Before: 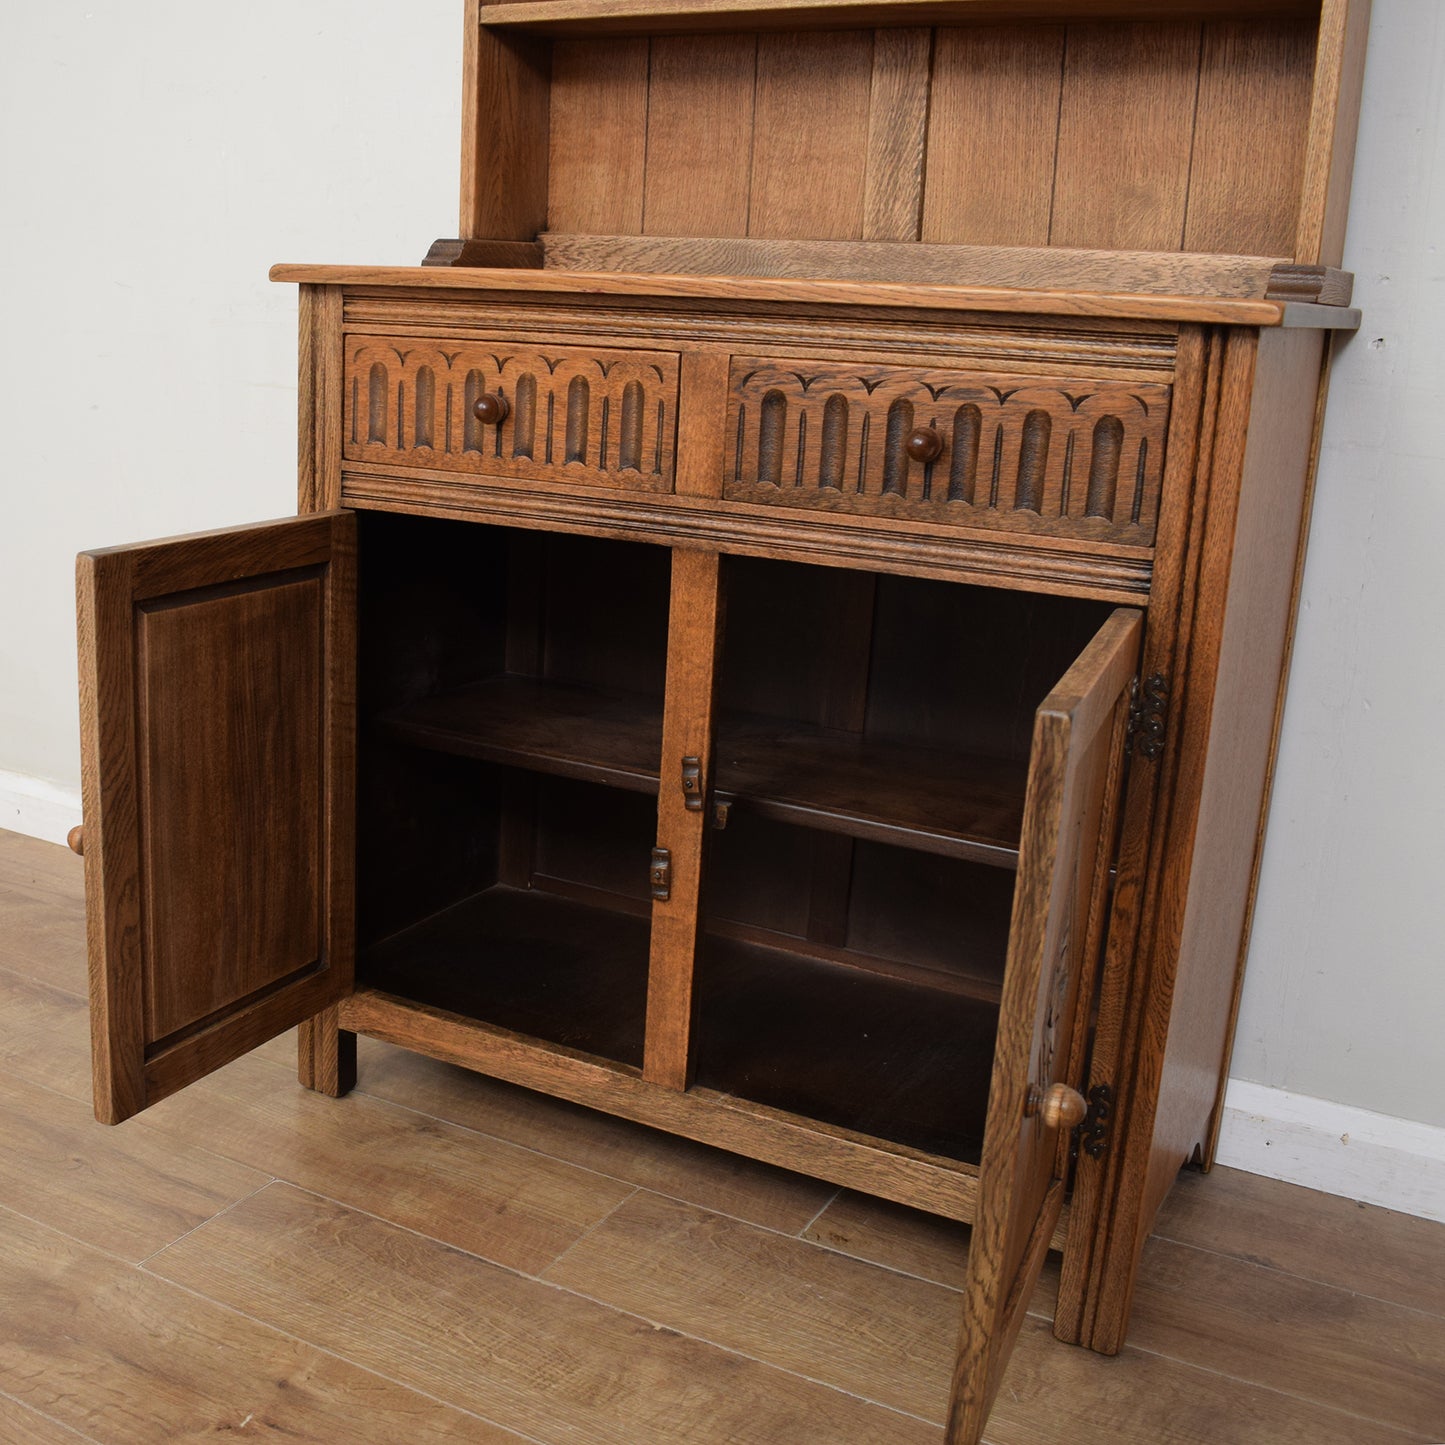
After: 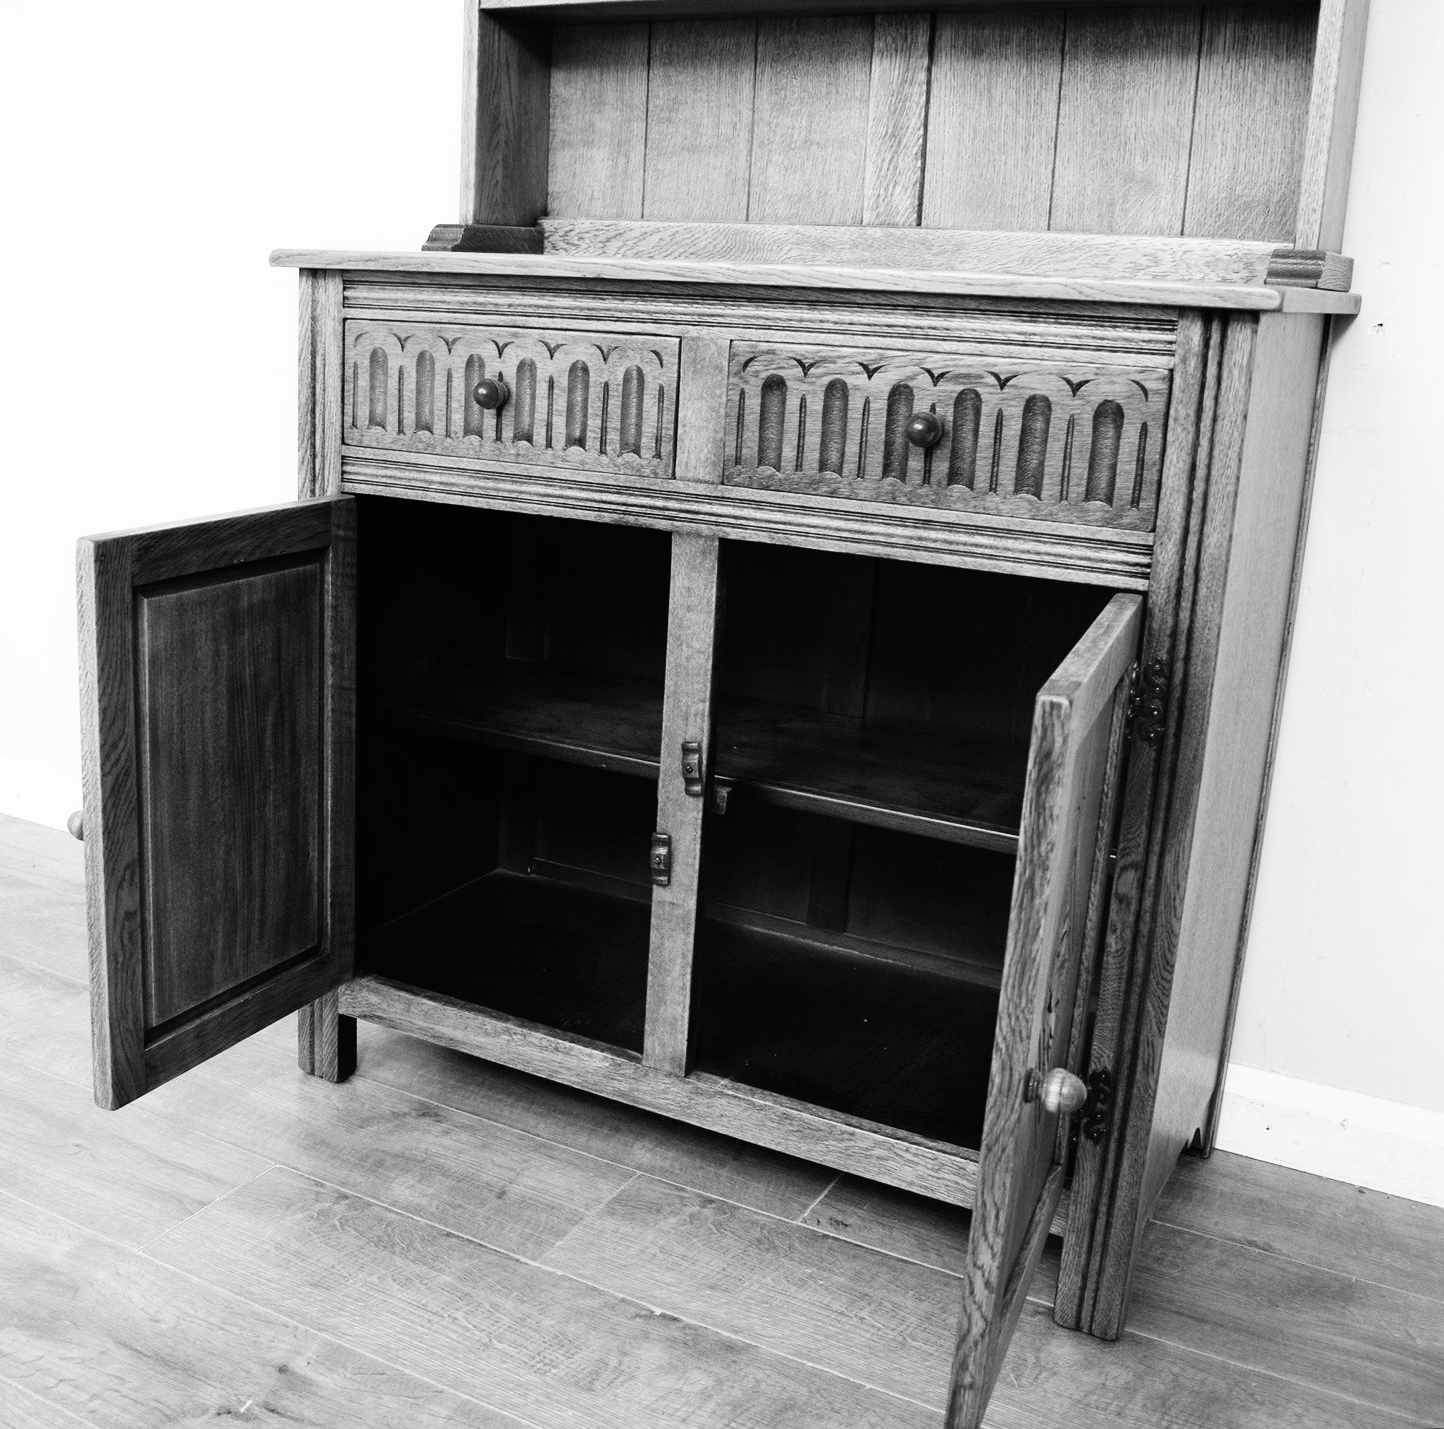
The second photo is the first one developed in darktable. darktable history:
crop: top 1.049%, right 0.001%
monochrome: on, module defaults
base curve: curves: ch0 [(0, 0) (0.007, 0.004) (0.027, 0.03) (0.046, 0.07) (0.207, 0.54) (0.442, 0.872) (0.673, 0.972) (1, 1)], preserve colors none
